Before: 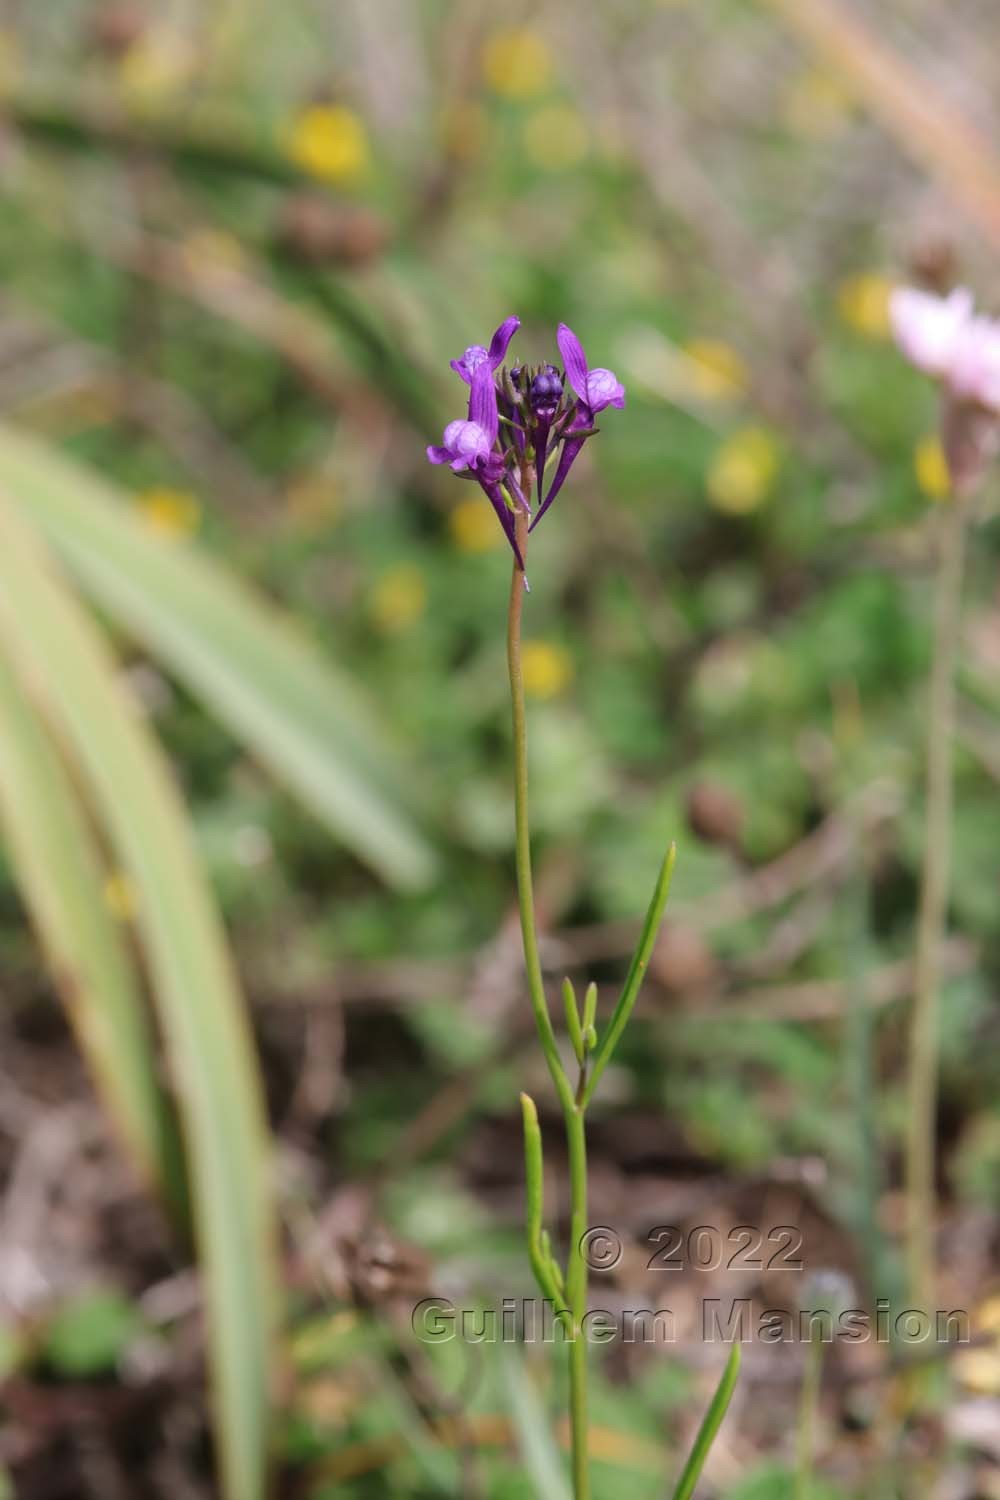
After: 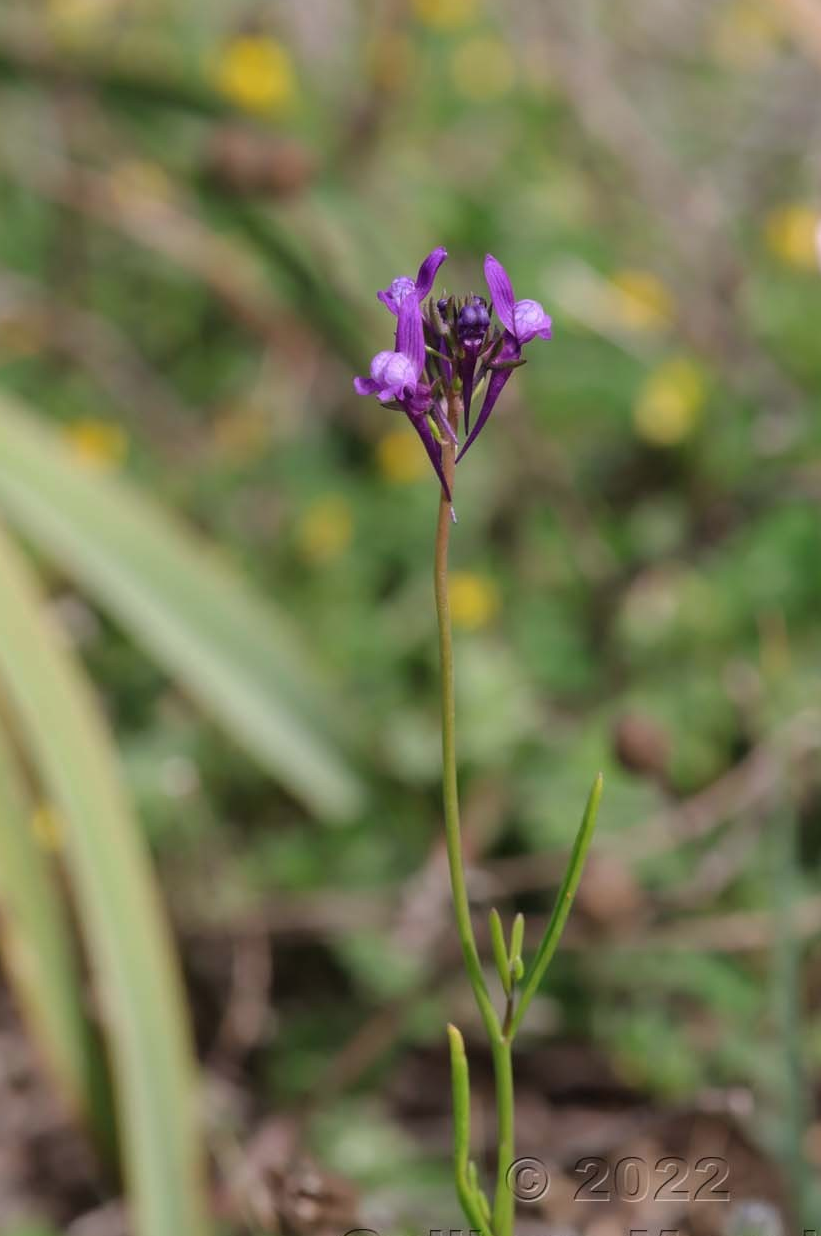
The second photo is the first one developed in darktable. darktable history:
crop and rotate: left 7.362%, top 4.613%, right 10.512%, bottom 12.956%
base curve: curves: ch0 [(0, 0) (0.74, 0.67) (1, 1)], preserve colors none
